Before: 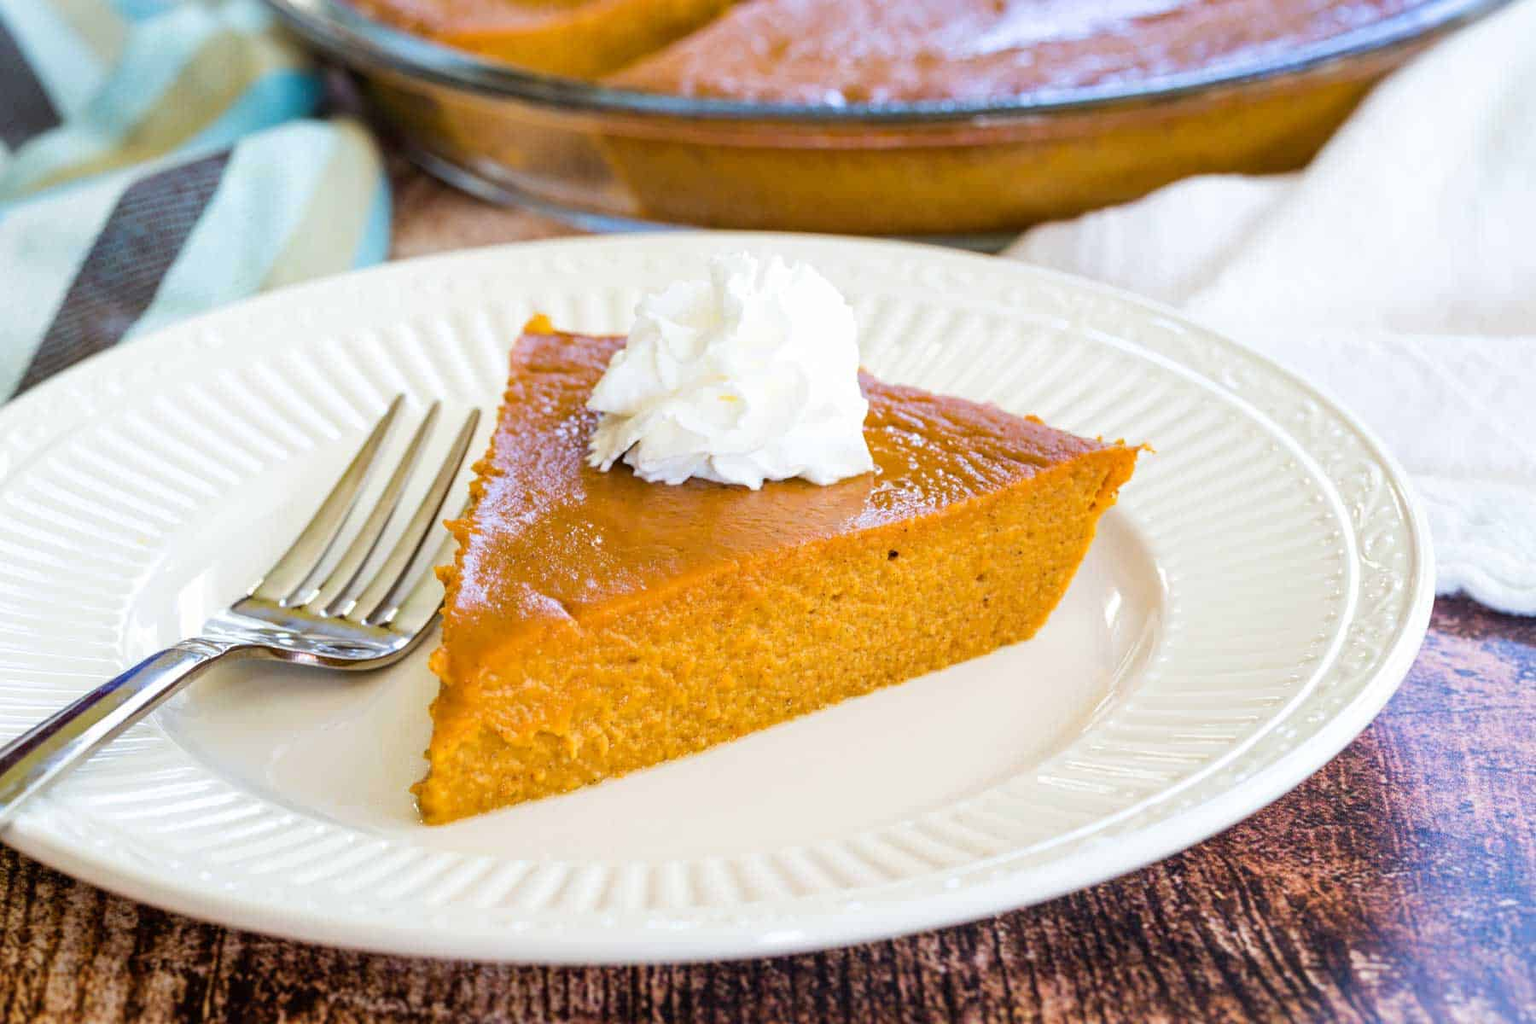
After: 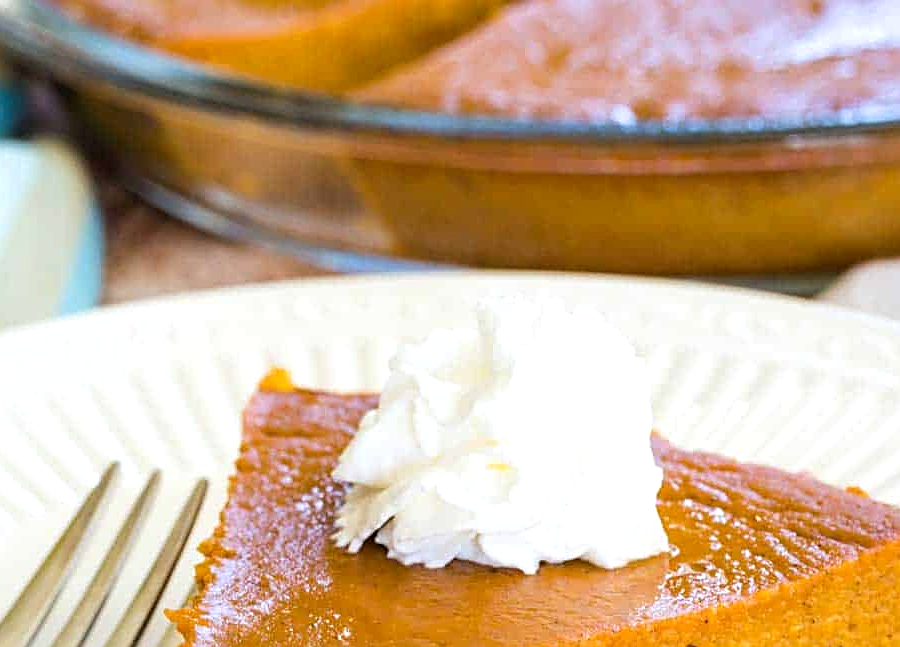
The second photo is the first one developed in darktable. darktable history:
levels: levels [0, 0.476, 0.951]
crop: left 19.728%, right 30.256%, bottom 46.038%
sharpen: on, module defaults
